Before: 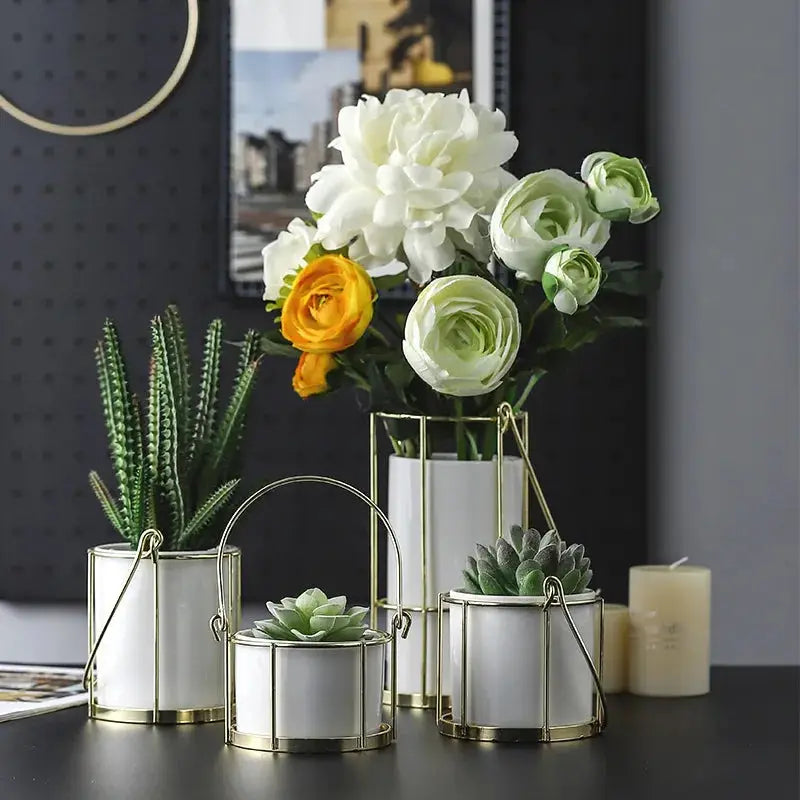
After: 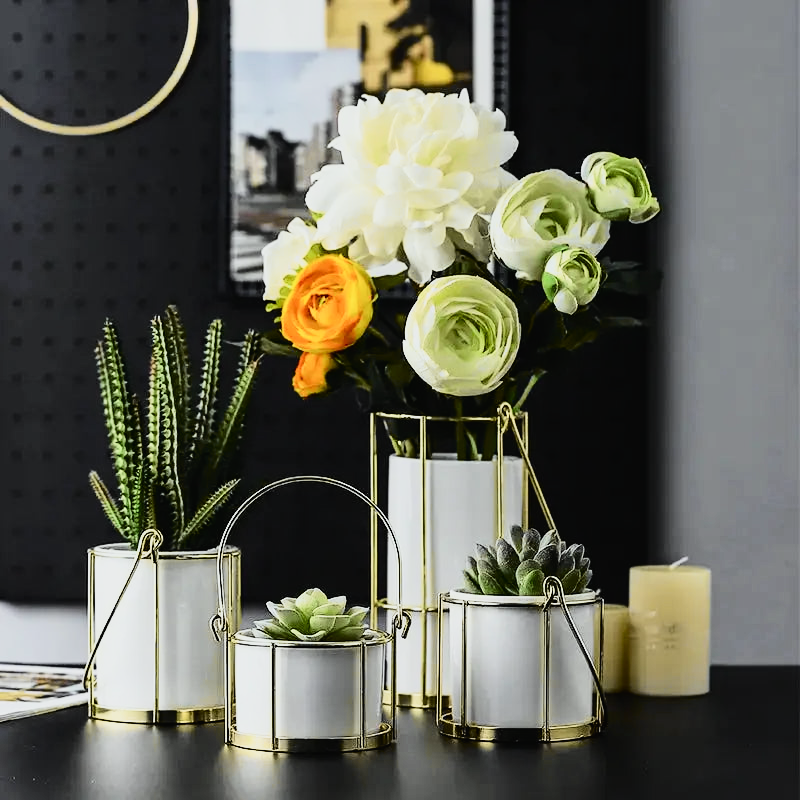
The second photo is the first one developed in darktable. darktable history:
tone curve: curves: ch0 [(0, 0.012) (0.037, 0.03) (0.123, 0.092) (0.19, 0.157) (0.269, 0.27) (0.48, 0.57) (0.595, 0.695) (0.718, 0.823) (0.855, 0.913) (1, 0.982)]; ch1 [(0, 0) (0.243, 0.245) (0.422, 0.415) (0.493, 0.495) (0.508, 0.506) (0.536, 0.542) (0.569, 0.611) (0.611, 0.662) (0.769, 0.807) (1, 1)]; ch2 [(0, 0) (0.249, 0.216) (0.349, 0.321) (0.424, 0.442) (0.476, 0.483) (0.498, 0.499) (0.517, 0.519) (0.532, 0.56) (0.569, 0.624) (0.614, 0.667) (0.706, 0.757) (0.808, 0.809) (0.991, 0.968)], color space Lab, independent channels, preserve colors none
tone equalizer: -7 EV 0.13 EV, smoothing diameter 25%, edges refinement/feathering 10, preserve details guided filter
filmic rgb: black relative exposure -7.5 EV, white relative exposure 5 EV, hardness 3.31, contrast 1.3, contrast in shadows safe
white balance: red 0.978, blue 0.999
